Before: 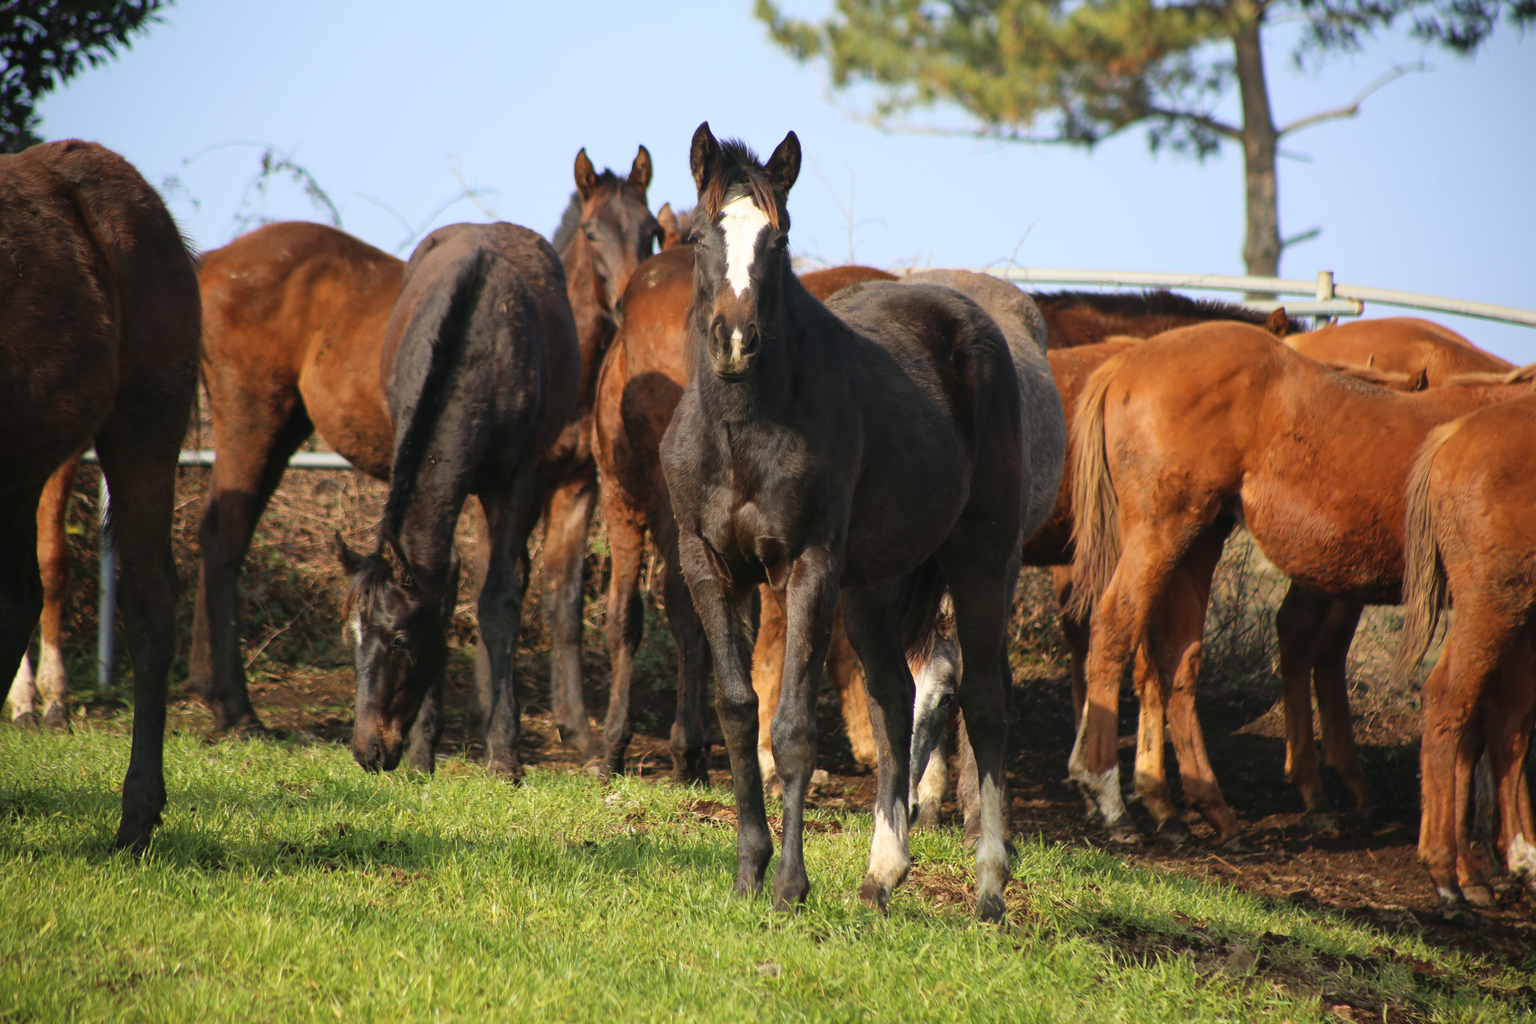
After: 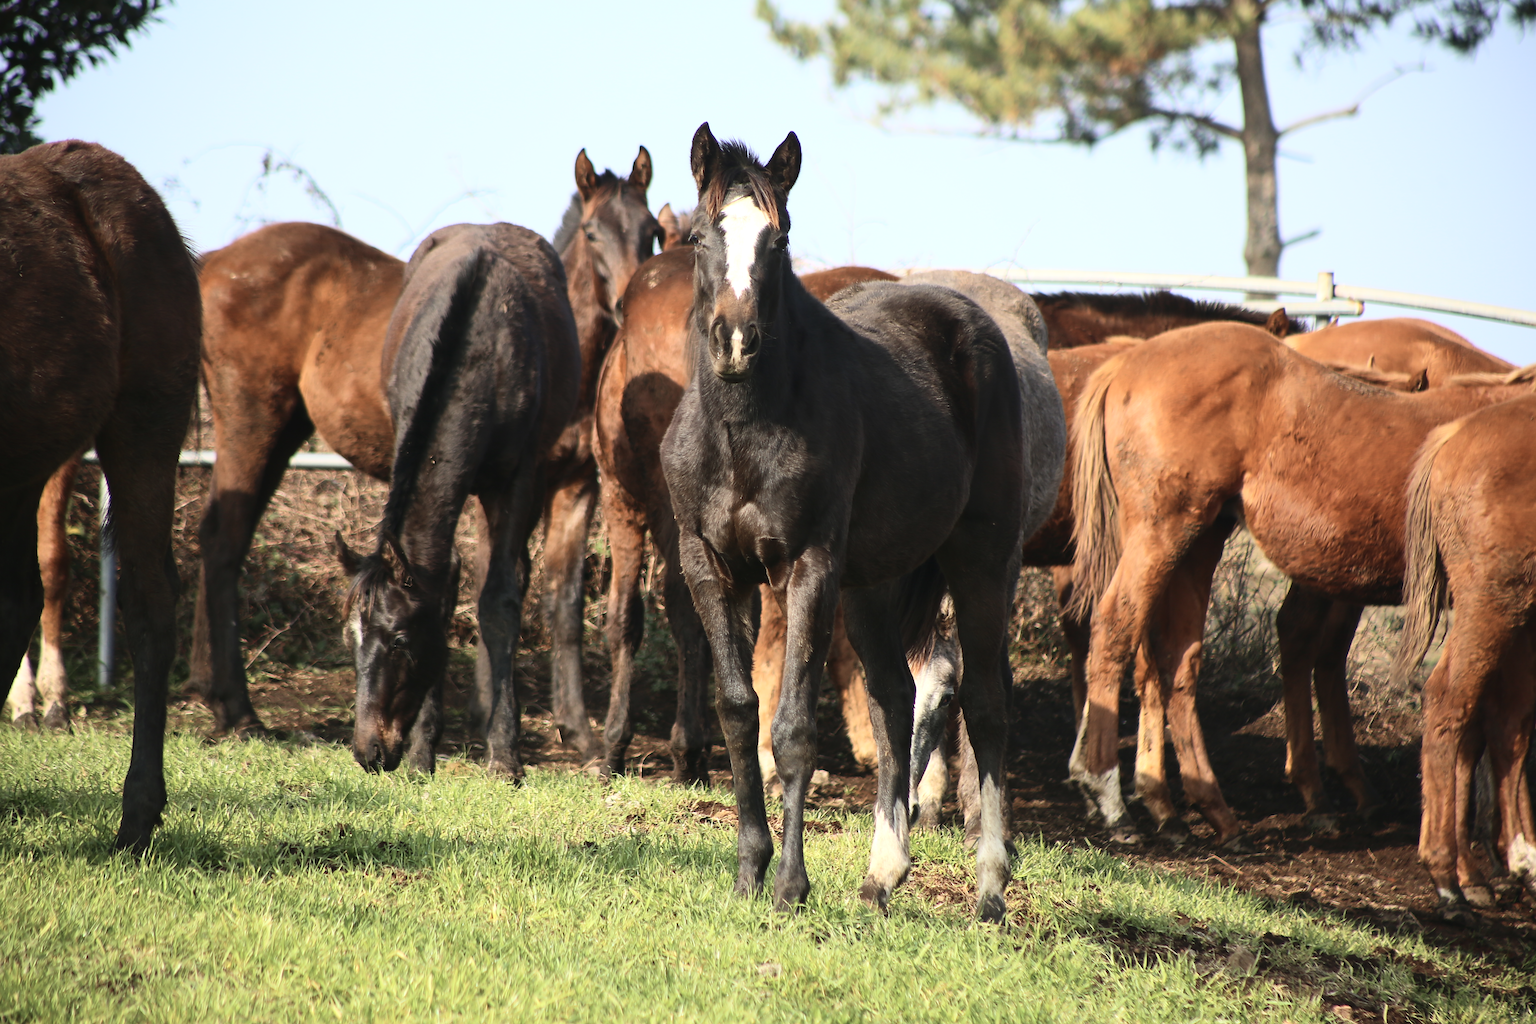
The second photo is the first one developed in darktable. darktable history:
sharpen: on, module defaults
exposure: exposure 0.245 EV, compensate exposure bias true, compensate highlight preservation false
contrast brightness saturation: contrast 0.236, brightness 0.092
color correction: highlights b* -0.058, saturation 0.798
